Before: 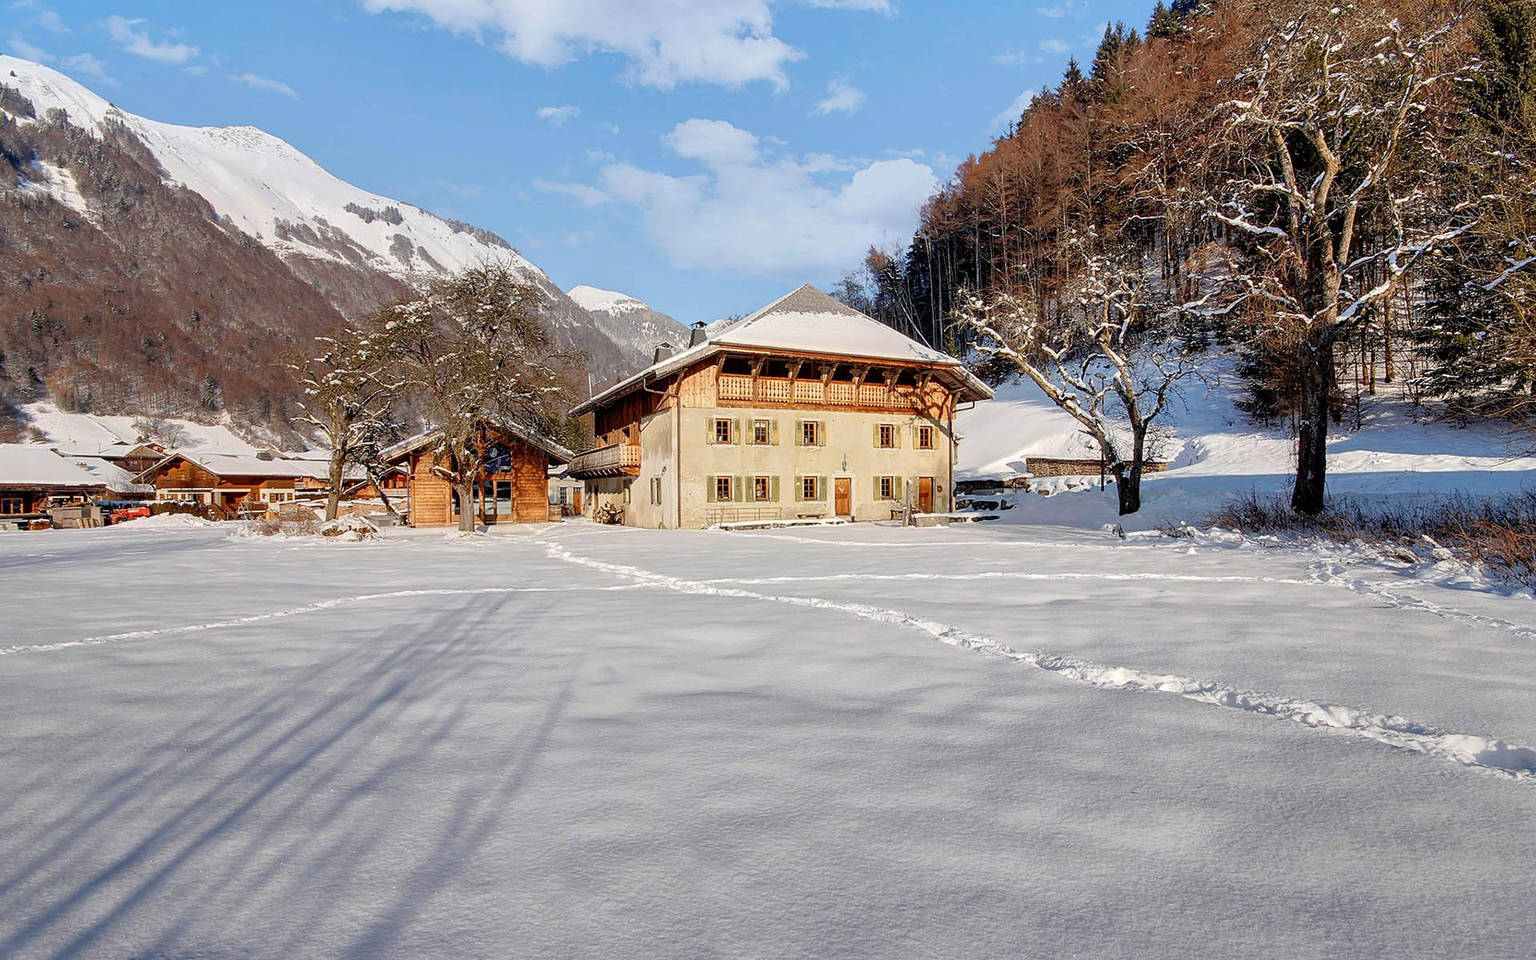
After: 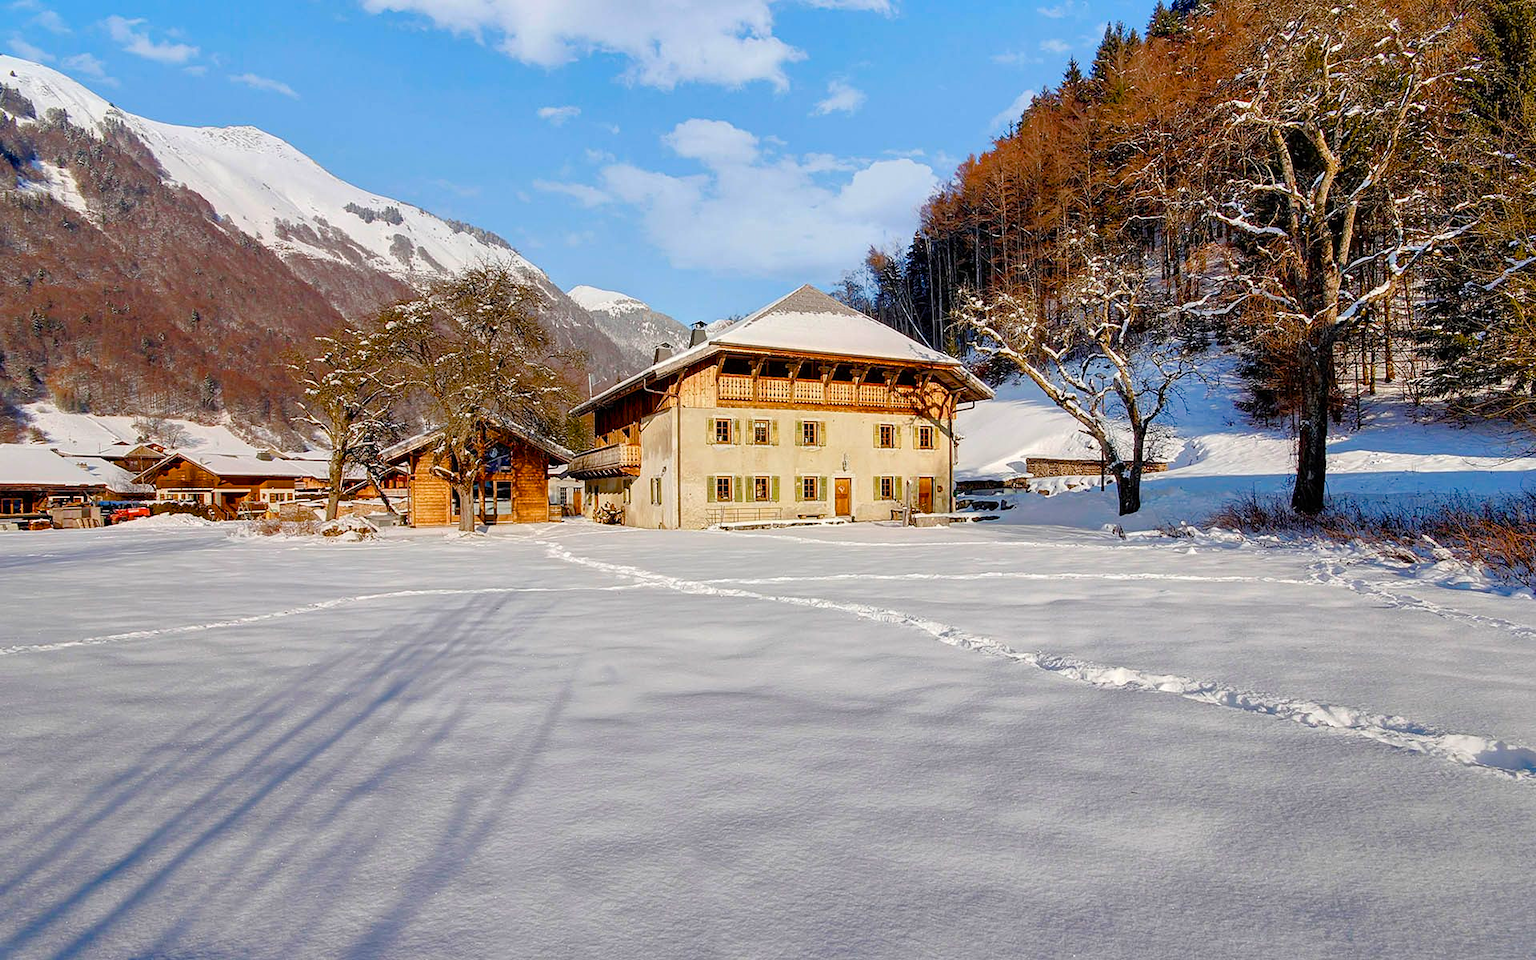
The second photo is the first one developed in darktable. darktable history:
color balance rgb: linear chroma grading › global chroma 15.47%, perceptual saturation grading › global saturation 20%, perceptual saturation grading › highlights -25.06%, perceptual saturation grading › shadows 49.58%, global vibrance 9.644%
